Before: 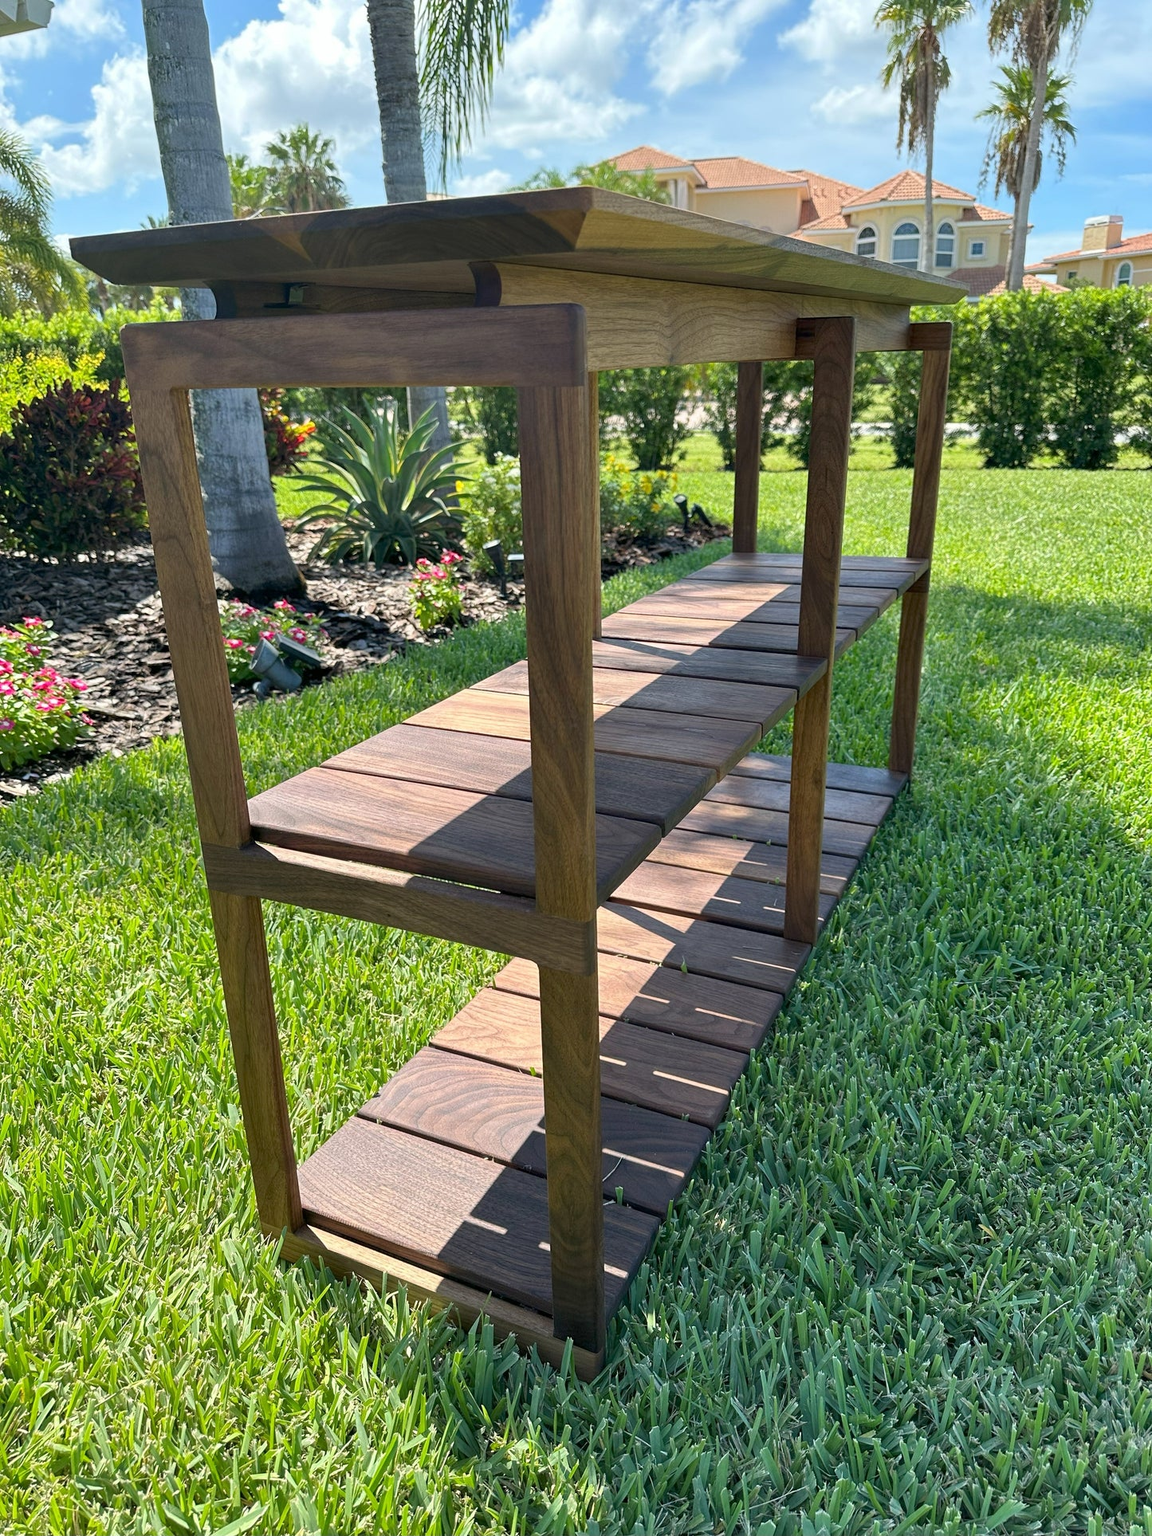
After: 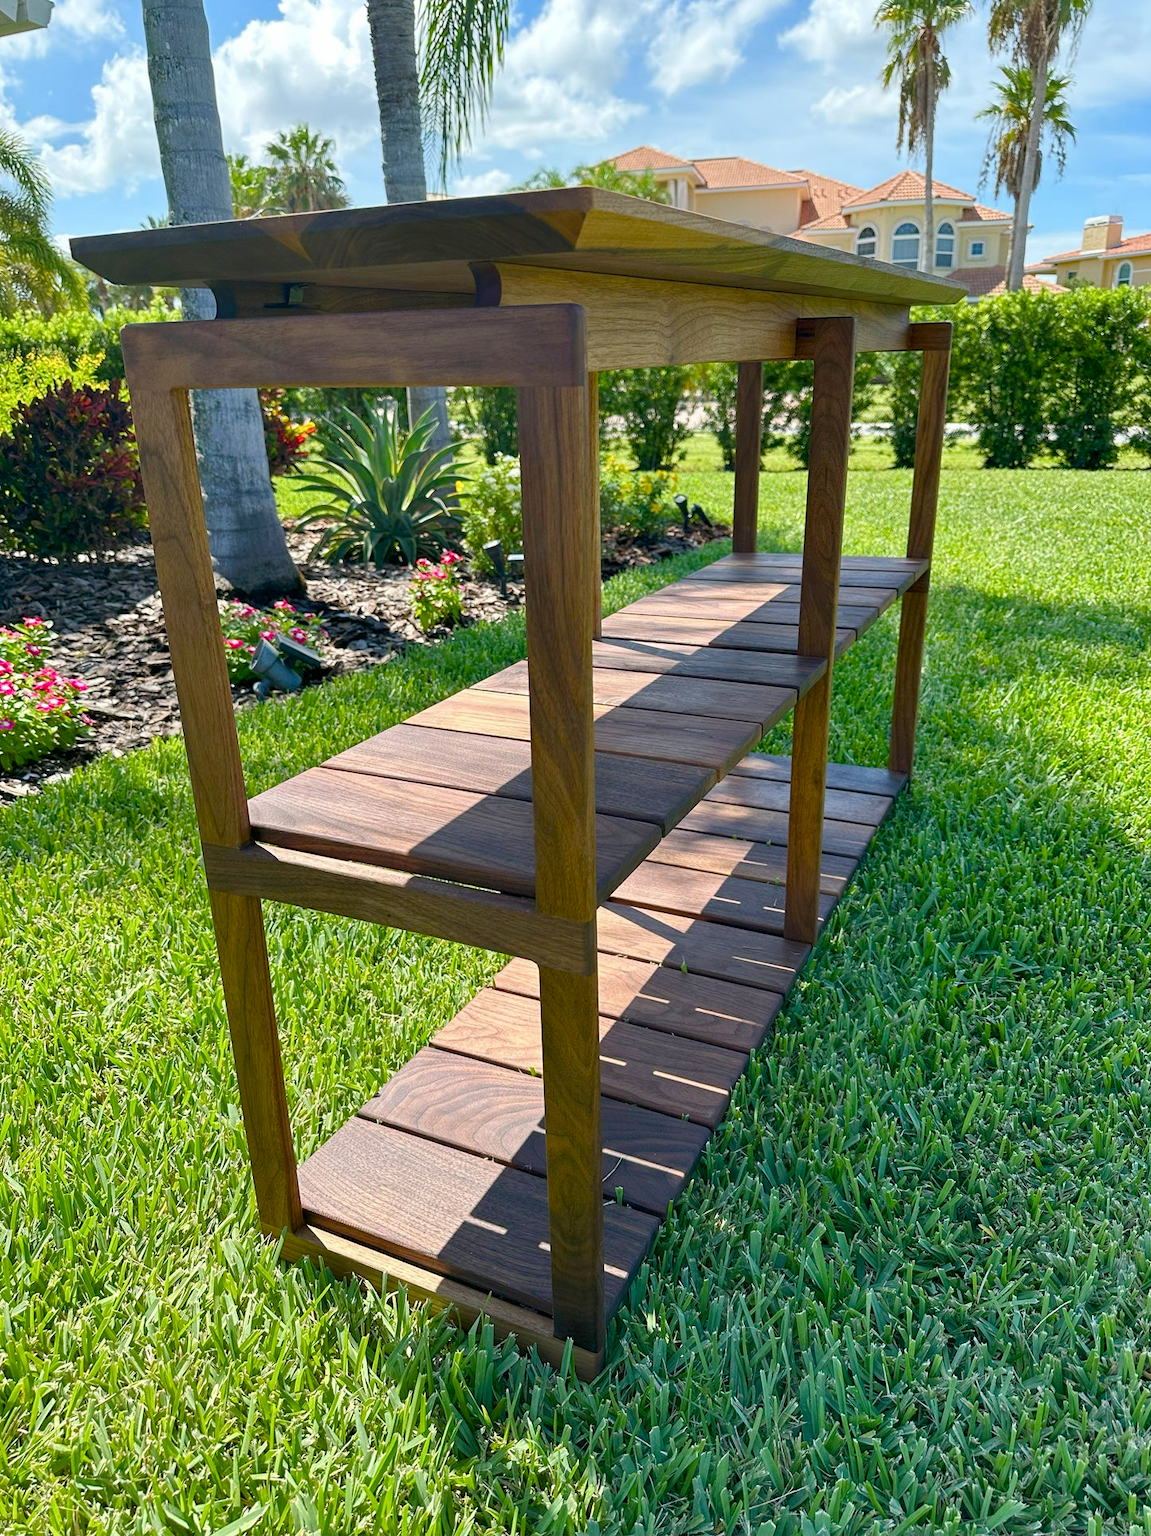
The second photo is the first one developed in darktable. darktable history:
exposure: black level correction 0, compensate exposure bias true, compensate highlight preservation false
color balance rgb: perceptual saturation grading › global saturation 20%, perceptual saturation grading › highlights -25%, perceptual saturation grading › shadows 50%
